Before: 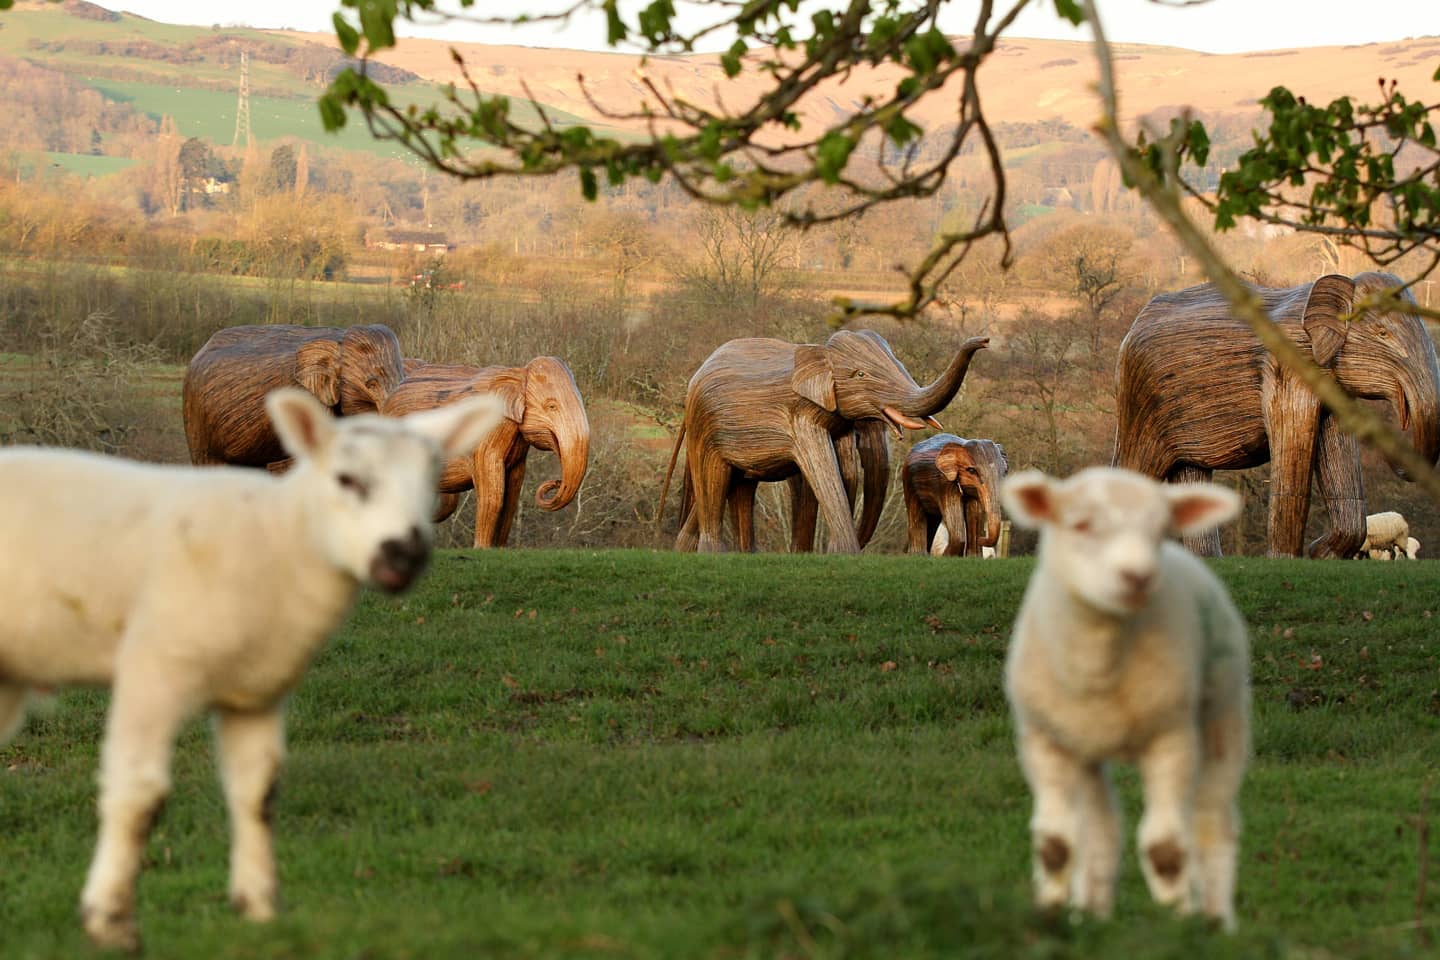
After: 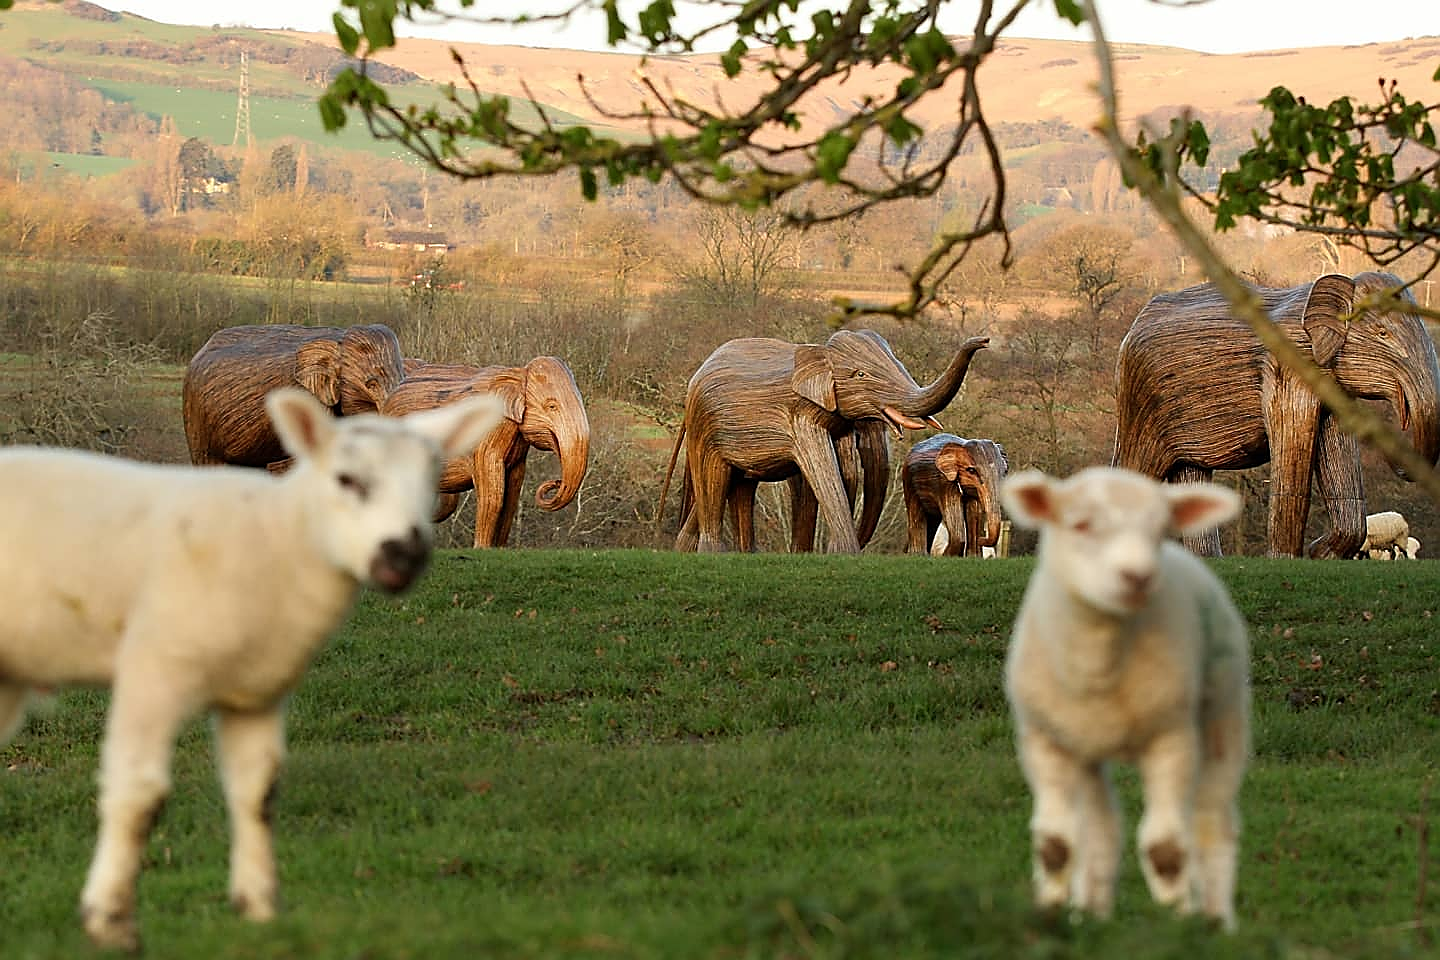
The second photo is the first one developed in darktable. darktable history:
sharpen: radius 1.417, amount 1.242, threshold 0.632
